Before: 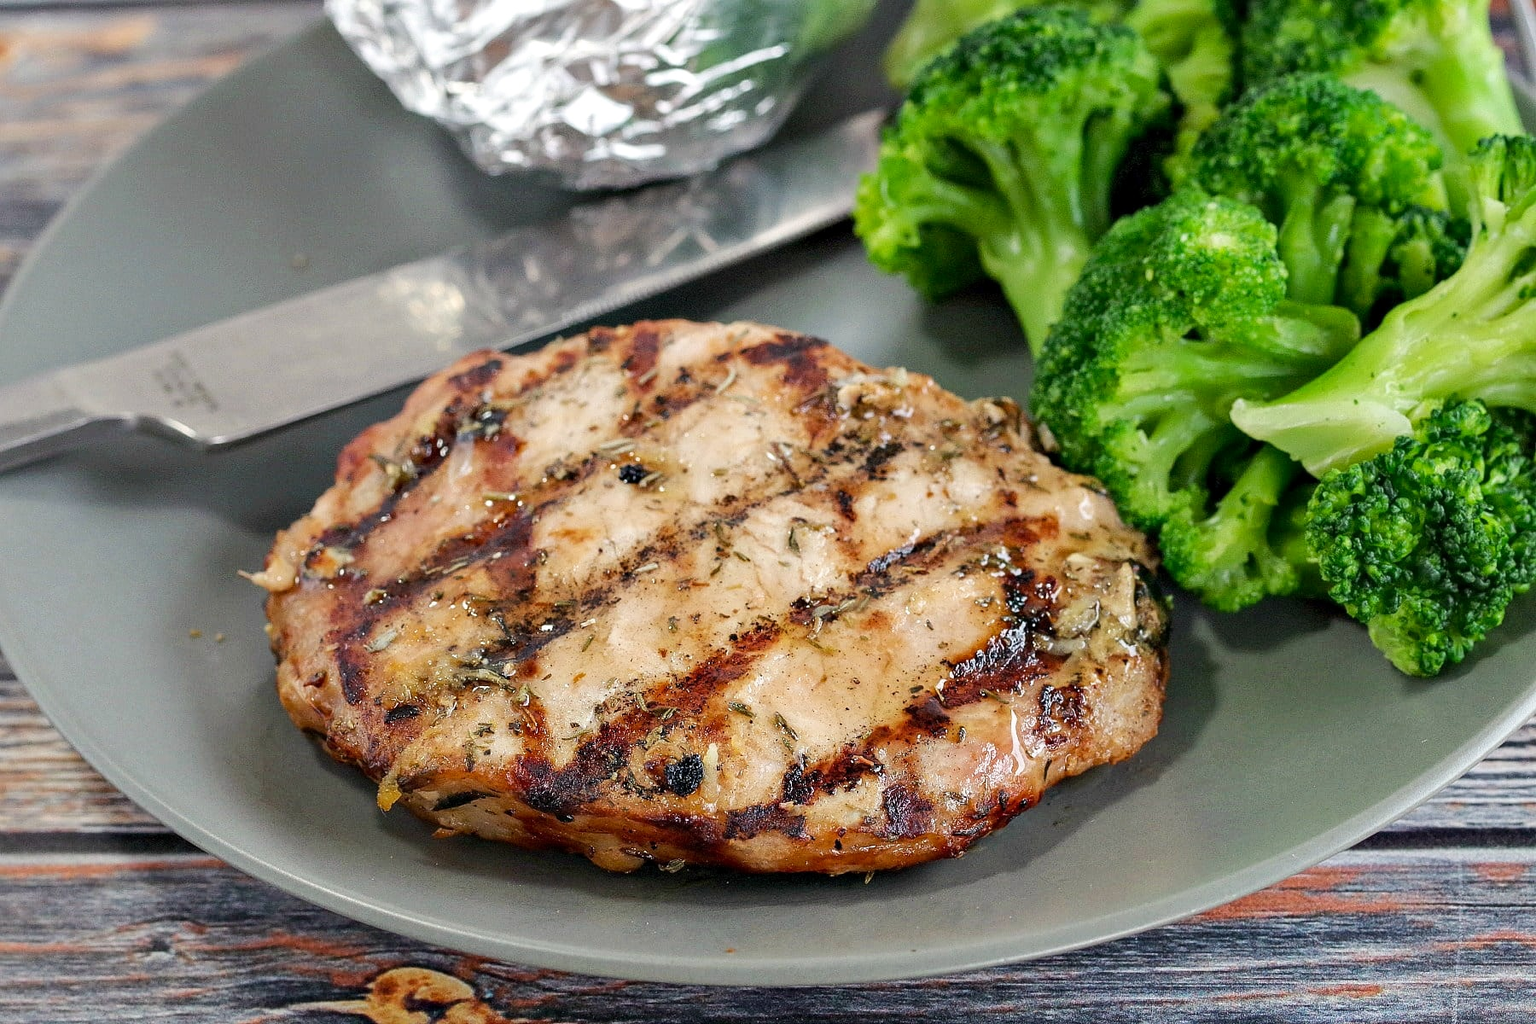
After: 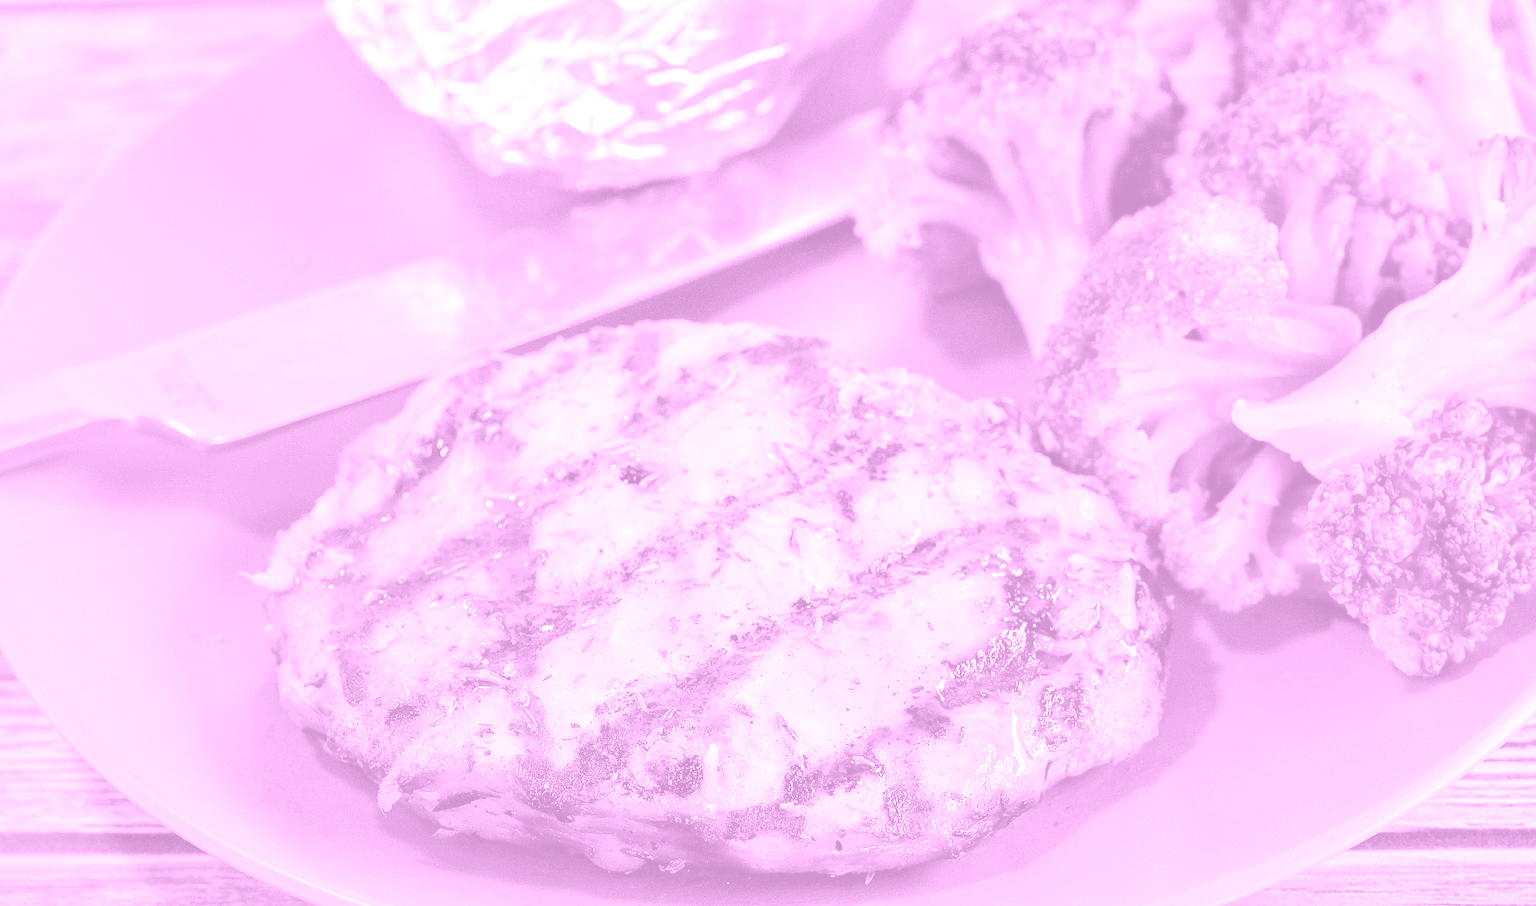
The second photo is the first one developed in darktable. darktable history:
exposure: black level correction 0, exposure 1.1 EV, compensate highlight preservation false
crop and rotate: top 0%, bottom 11.49%
colorize: hue 331.2°, saturation 75%, source mix 30.28%, lightness 70.52%, version 1
color contrast: green-magenta contrast 1.1, blue-yellow contrast 1.1, unbound 0
